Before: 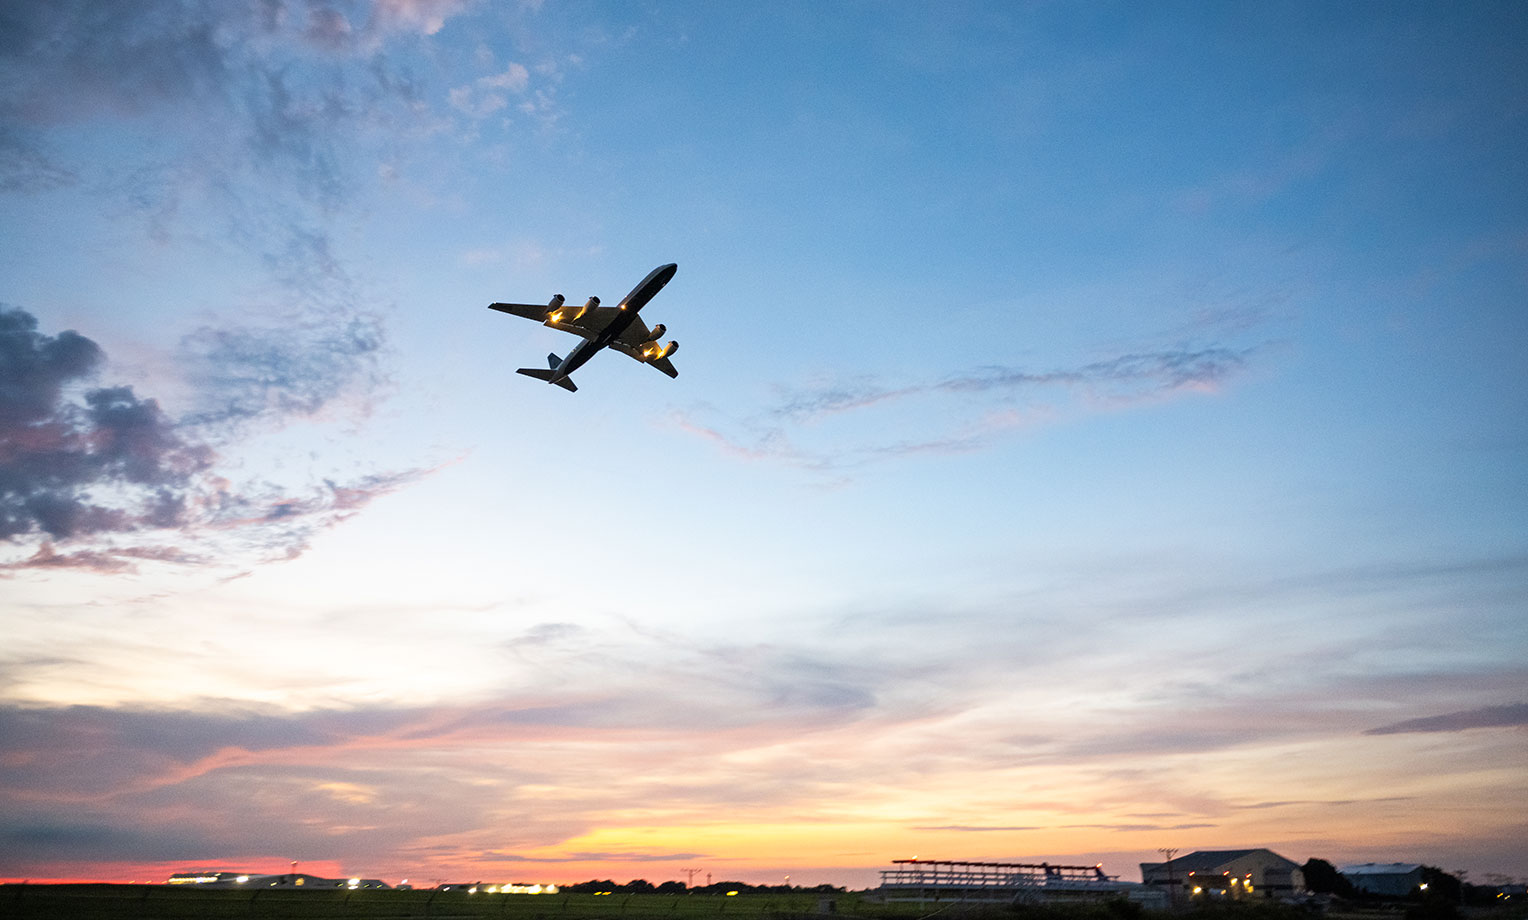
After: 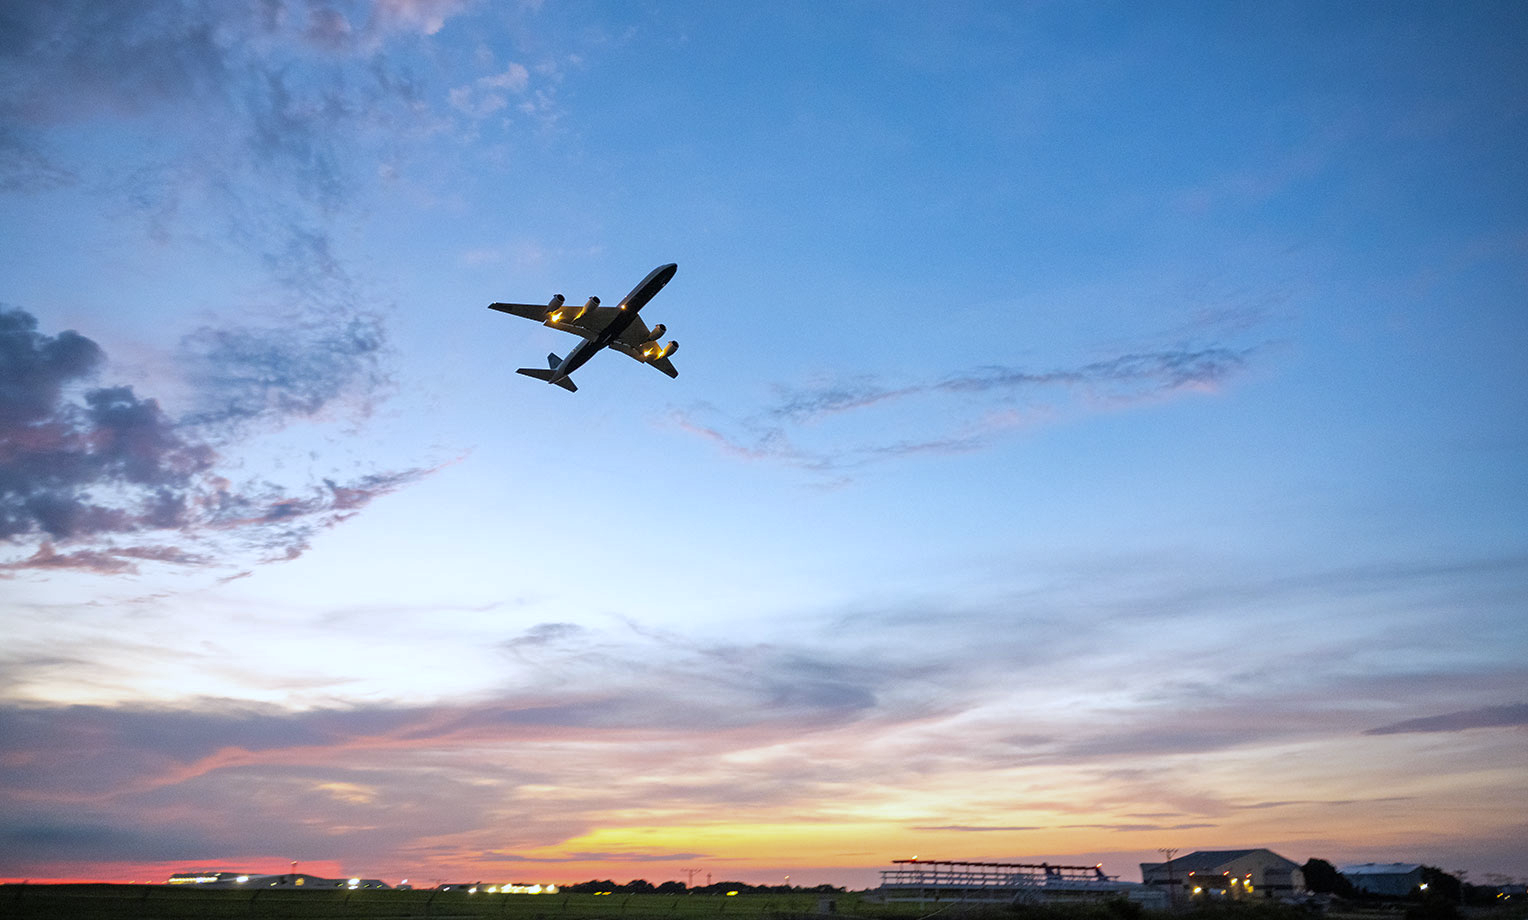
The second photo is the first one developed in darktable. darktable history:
white balance: red 0.954, blue 1.079
shadows and highlights: shadows 30
